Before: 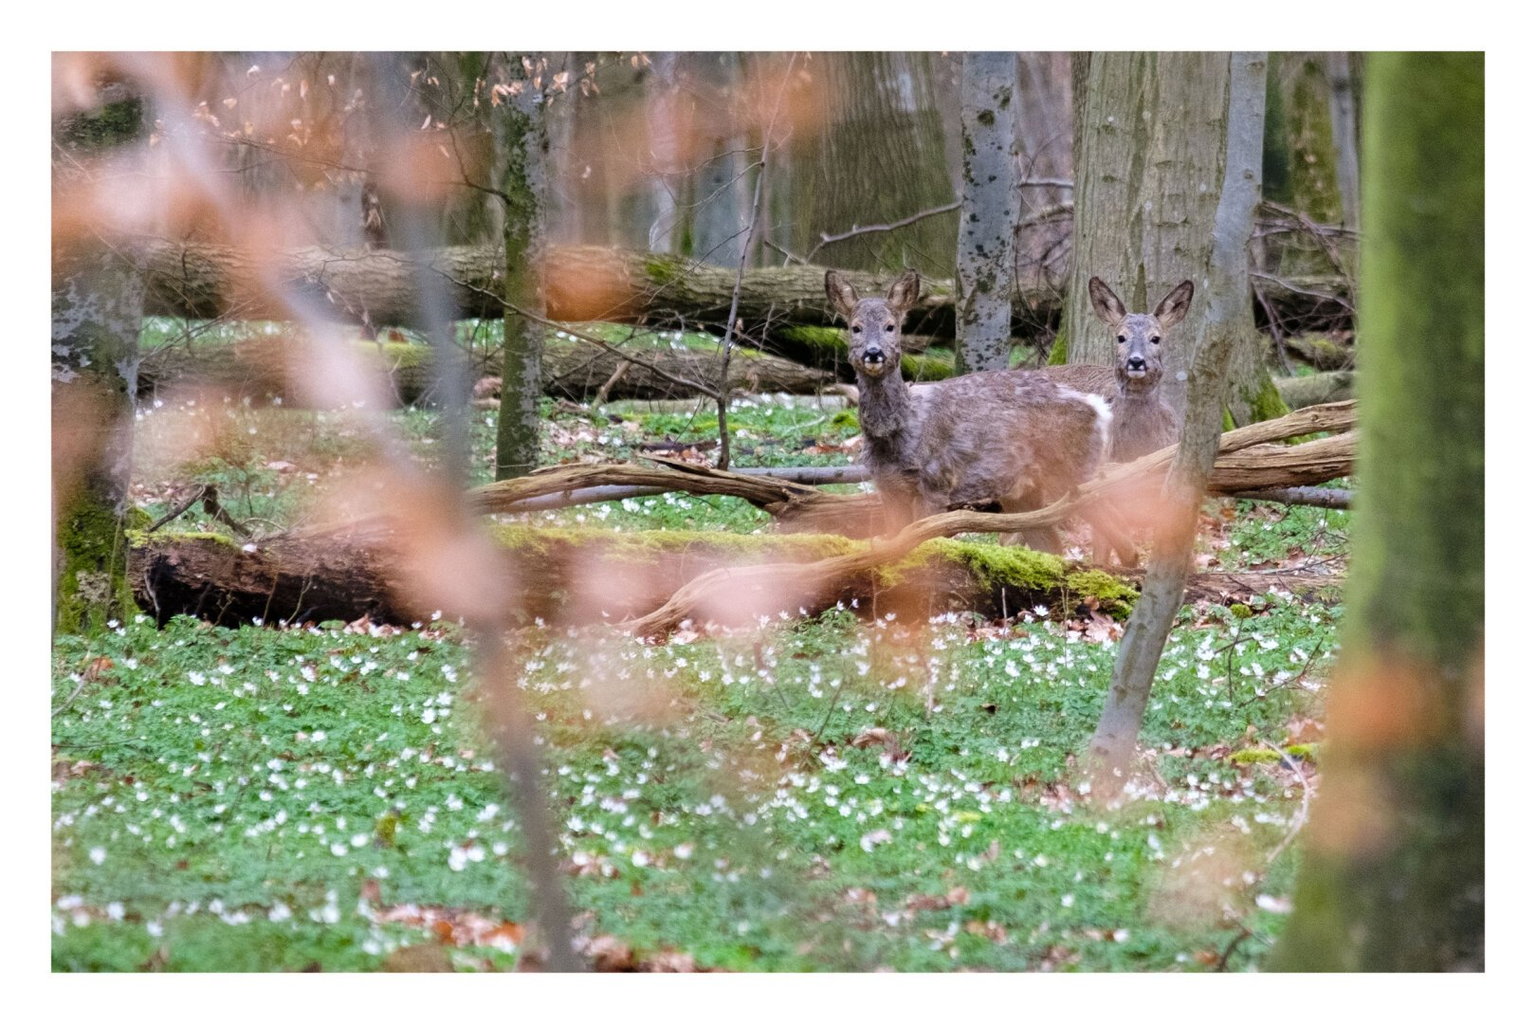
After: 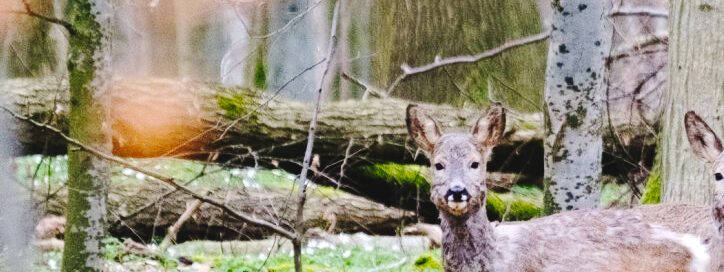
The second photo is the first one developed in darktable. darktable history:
contrast brightness saturation: contrast -0.117
tone curve: curves: ch0 [(0, 0) (0.21, 0.21) (0.43, 0.586) (0.65, 0.793) (1, 1)]; ch1 [(0, 0) (0.382, 0.447) (0.492, 0.484) (0.544, 0.547) (0.583, 0.578) (0.599, 0.595) (0.67, 0.673) (1, 1)]; ch2 [(0, 0) (0.411, 0.382) (0.492, 0.5) (0.531, 0.534) (0.56, 0.573) (0.599, 0.602) (0.696, 0.693) (1, 1)], preserve colors none
shadows and highlights: shadows 3.1, highlights -18.16, soften with gaussian
crop: left 28.66%, top 16.805%, right 26.611%, bottom 58.006%
tone equalizer: -8 EV -0.385 EV, -7 EV -0.407 EV, -6 EV -0.301 EV, -5 EV -0.189 EV, -3 EV 0.228 EV, -2 EV 0.345 EV, -1 EV 0.387 EV, +0 EV 0.412 EV, edges refinement/feathering 500, mask exposure compensation -1.57 EV, preserve details no
